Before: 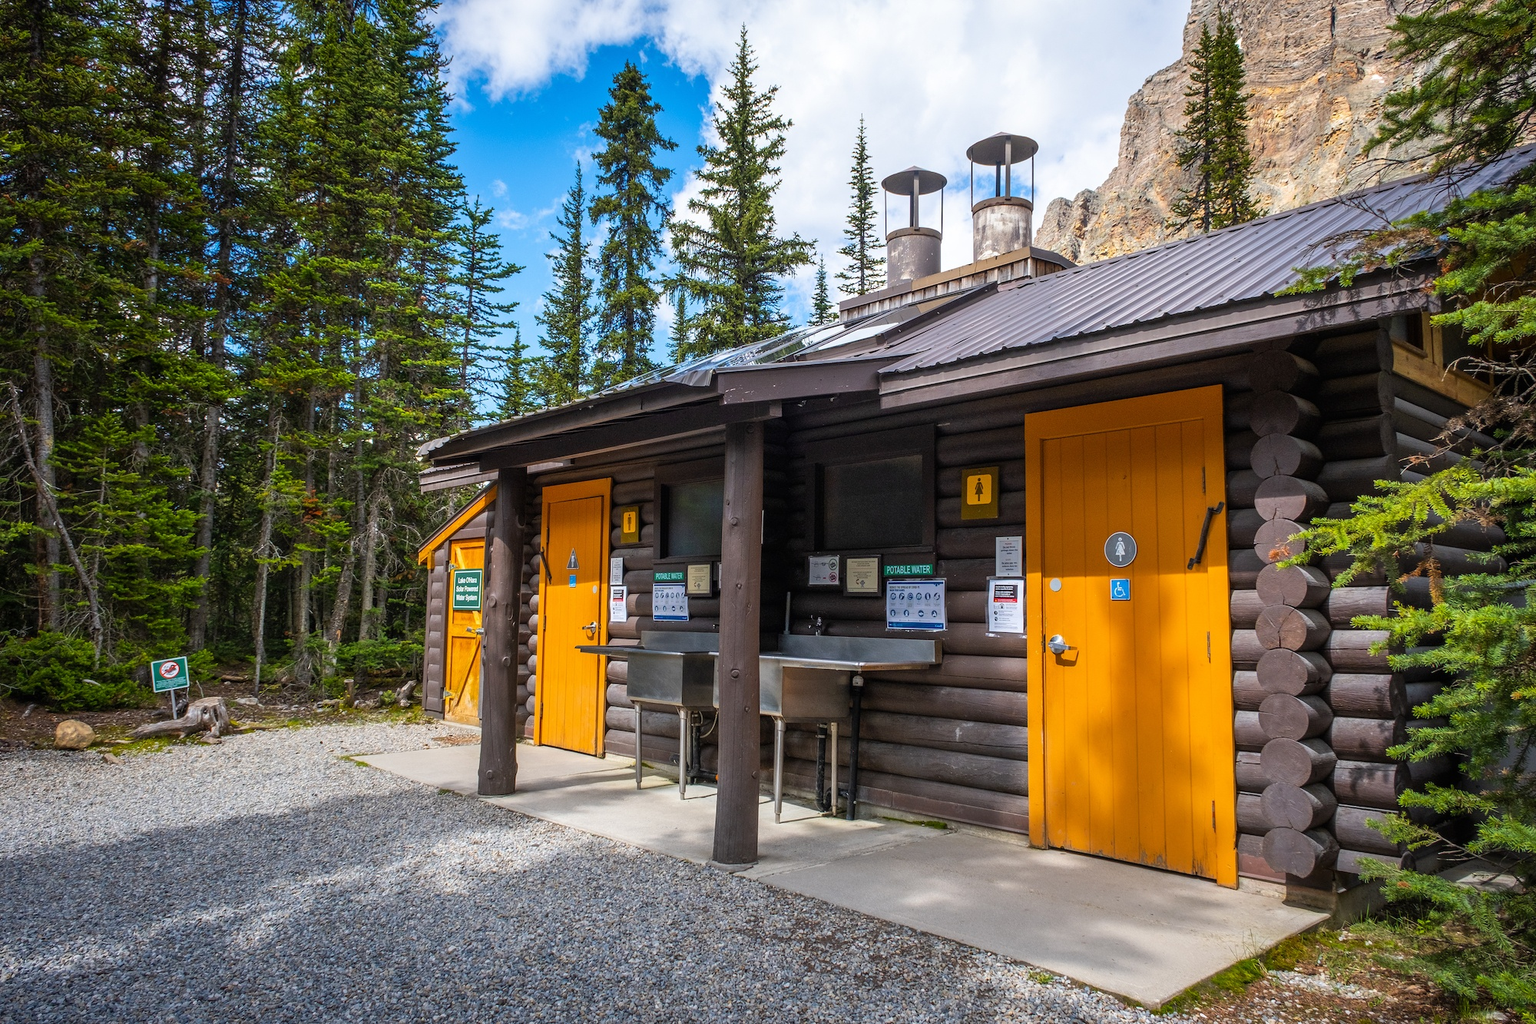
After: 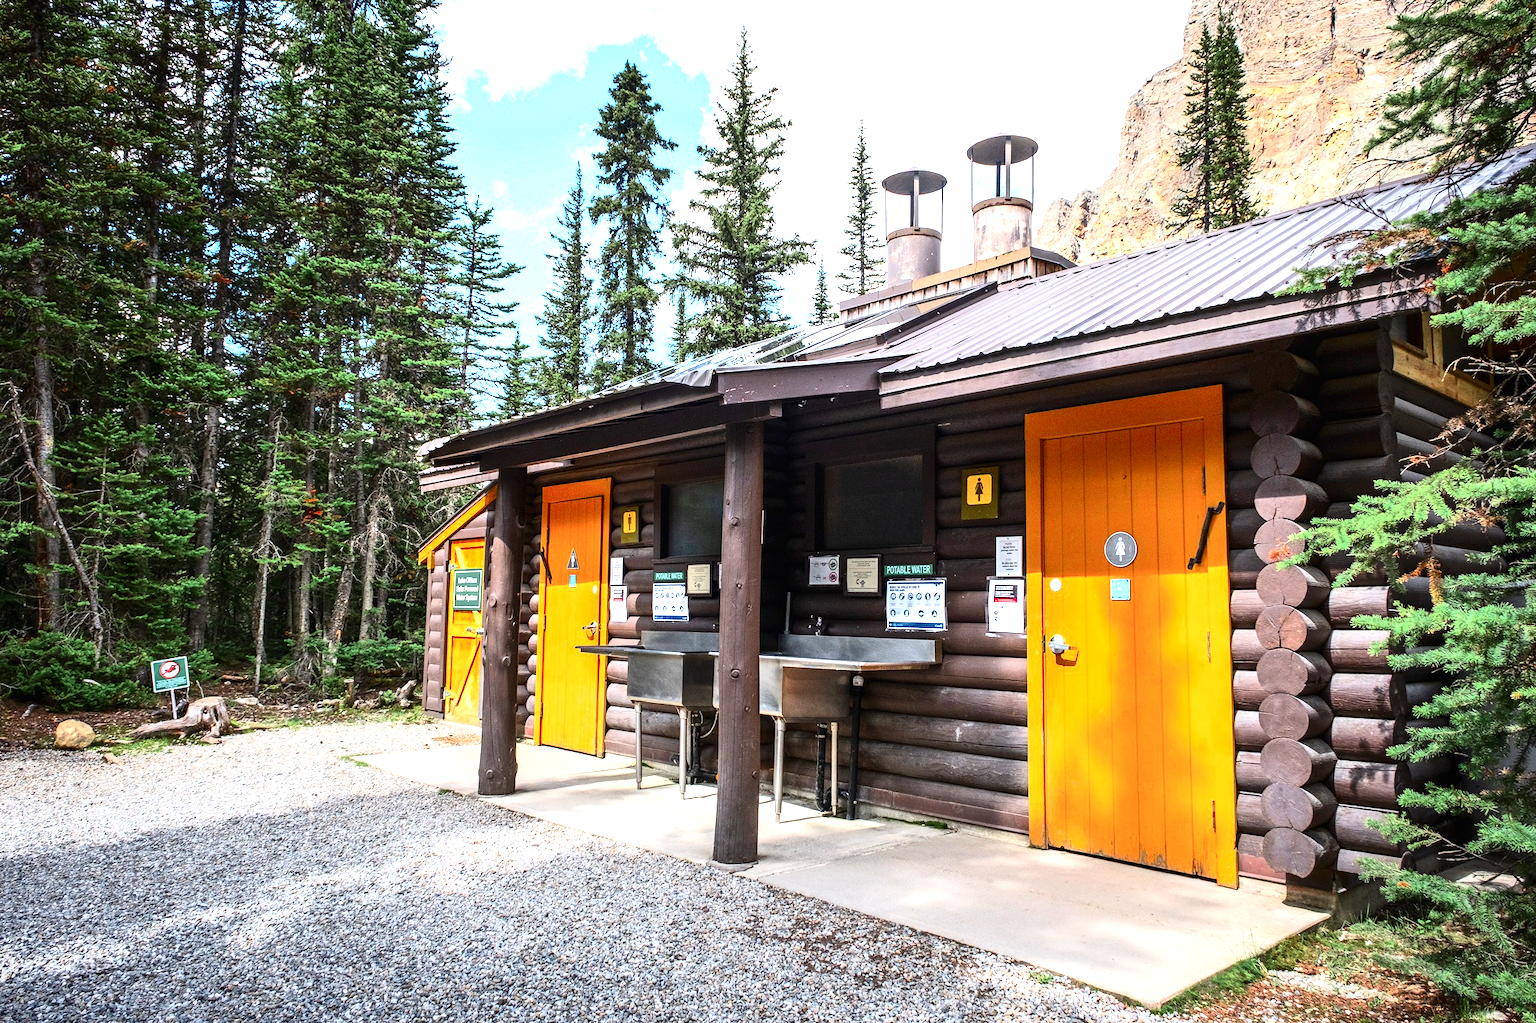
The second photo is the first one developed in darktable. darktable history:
exposure: black level correction 0, exposure 1 EV, compensate highlight preservation false
contrast brightness saturation: contrast 0.281
color zones: curves: ch0 [(0, 0.466) (0.128, 0.466) (0.25, 0.5) (0.375, 0.456) (0.5, 0.5) (0.625, 0.5) (0.737, 0.652) (0.875, 0.5)]; ch1 [(0, 0.603) (0.125, 0.618) (0.261, 0.348) (0.372, 0.353) (0.497, 0.363) (0.611, 0.45) (0.731, 0.427) (0.875, 0.518) (0.998, 0.652)]; ch2 [(0, 0.559) (0.125, 0.451) (0.253, 0.564) (0.37, 0.578) (0.5, 0.466) (0.625, 0.471) (0.731, 0.471) (0.88, 0.485)]
